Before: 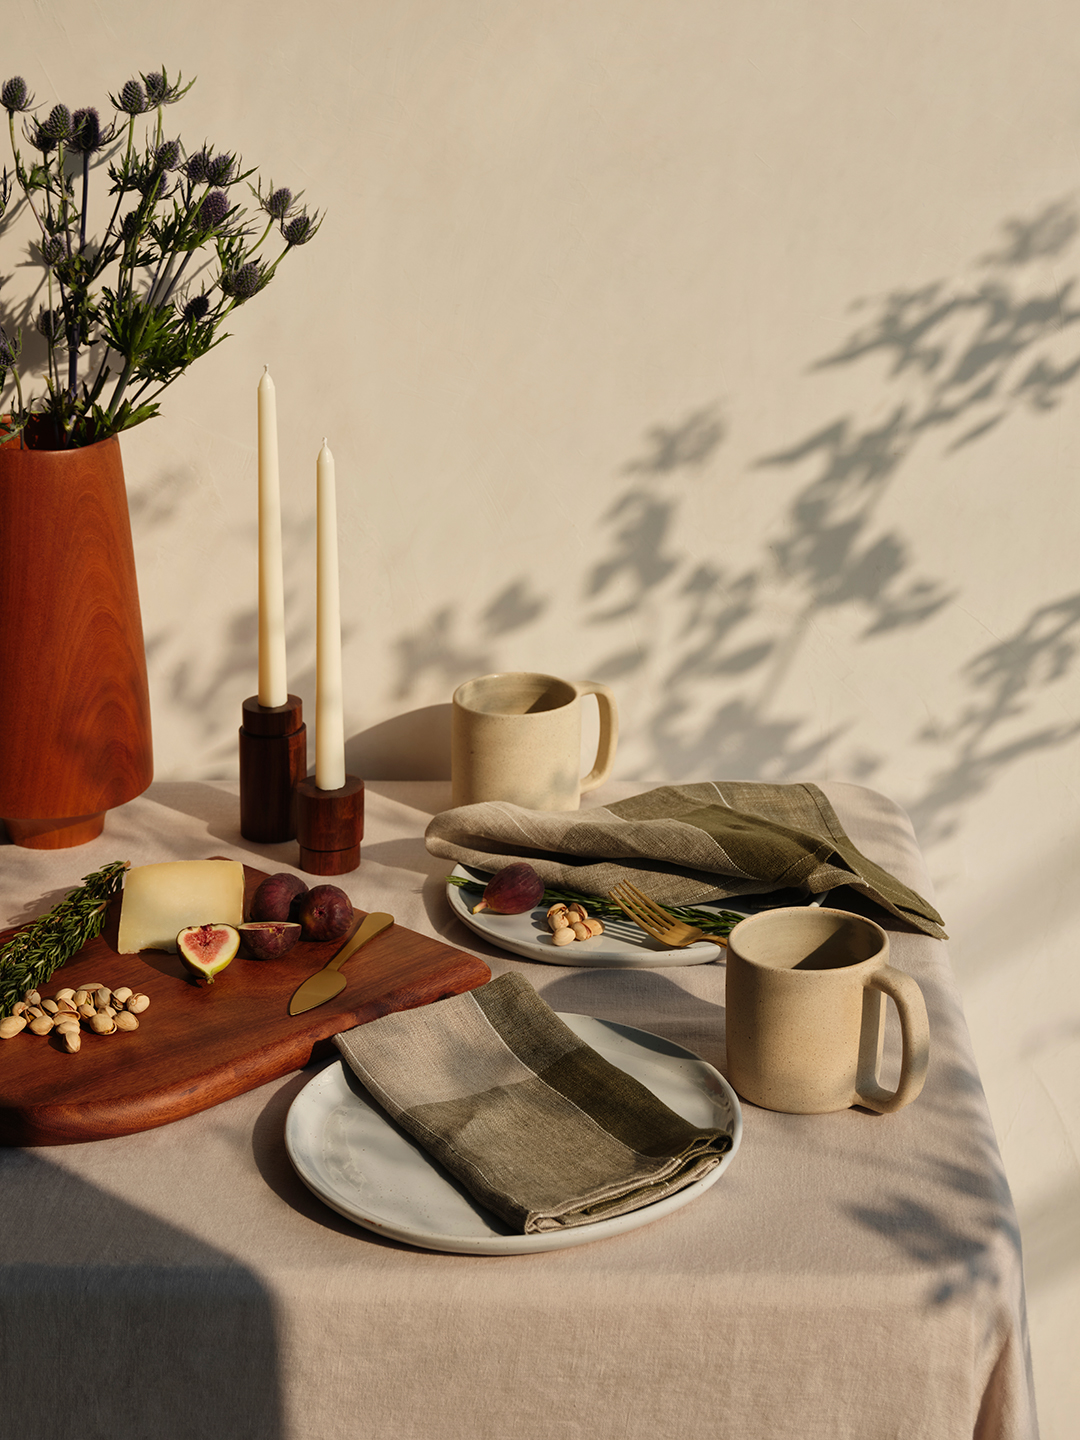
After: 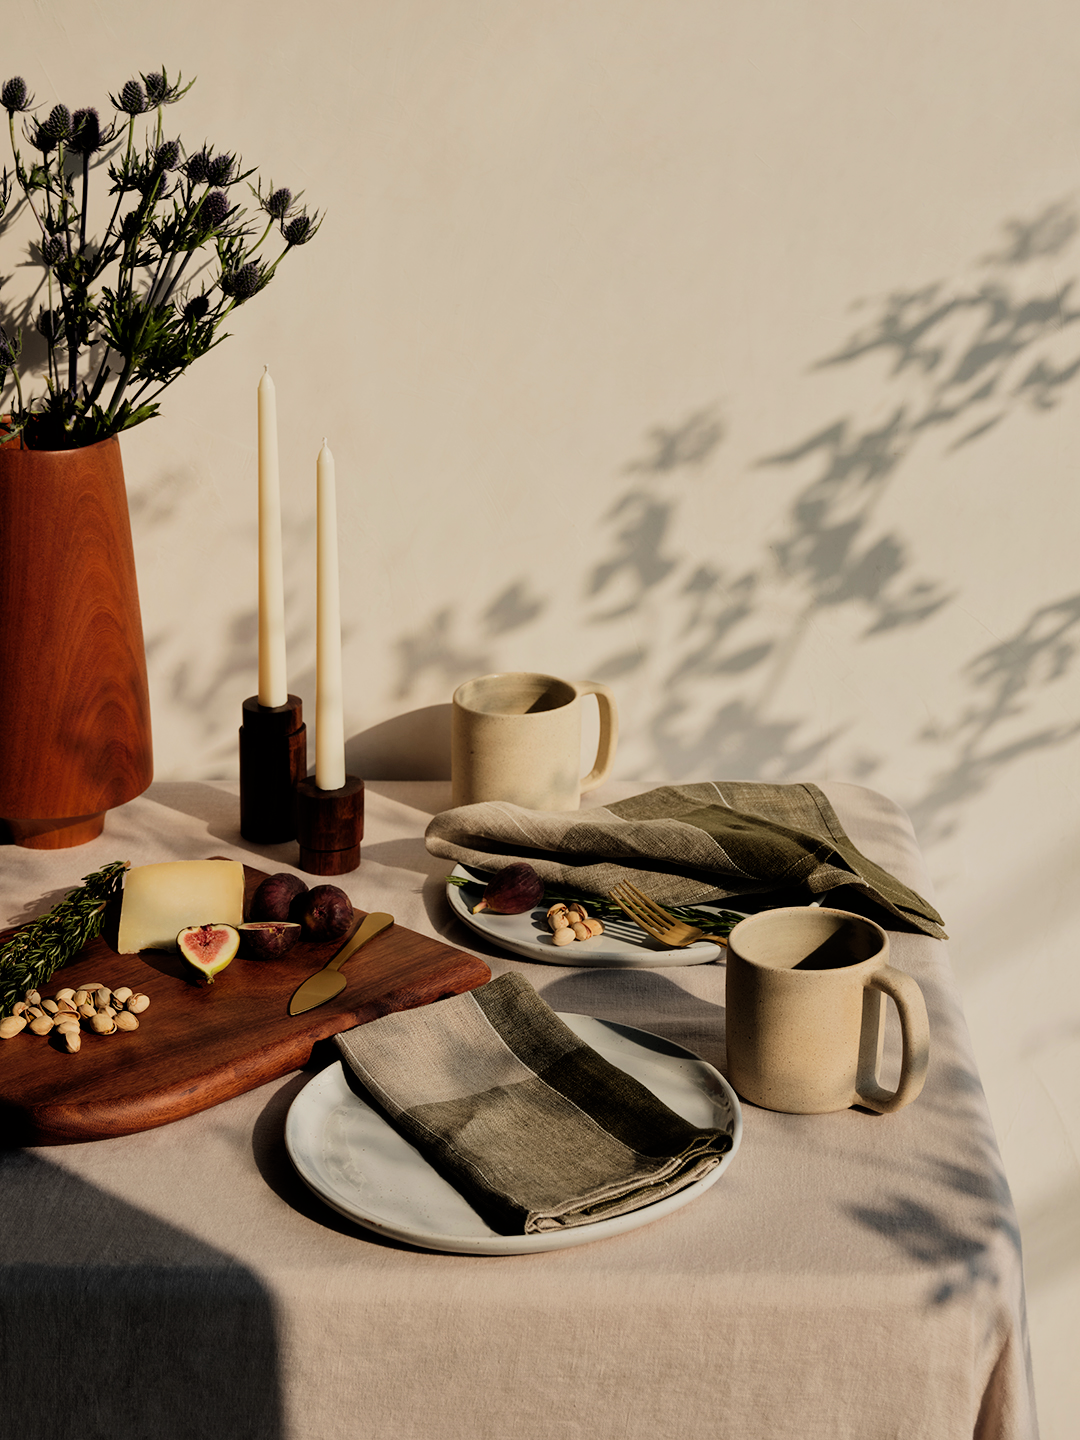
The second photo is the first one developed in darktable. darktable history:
filmic rgb: black relative exposure -7.5 EV, white relative exposure 4.99 EV, threshold 5.98 EV, hardness 3.32, contrast 1.299, iterations of high-quality reconstruction 0, enable highlight reconstruction true
